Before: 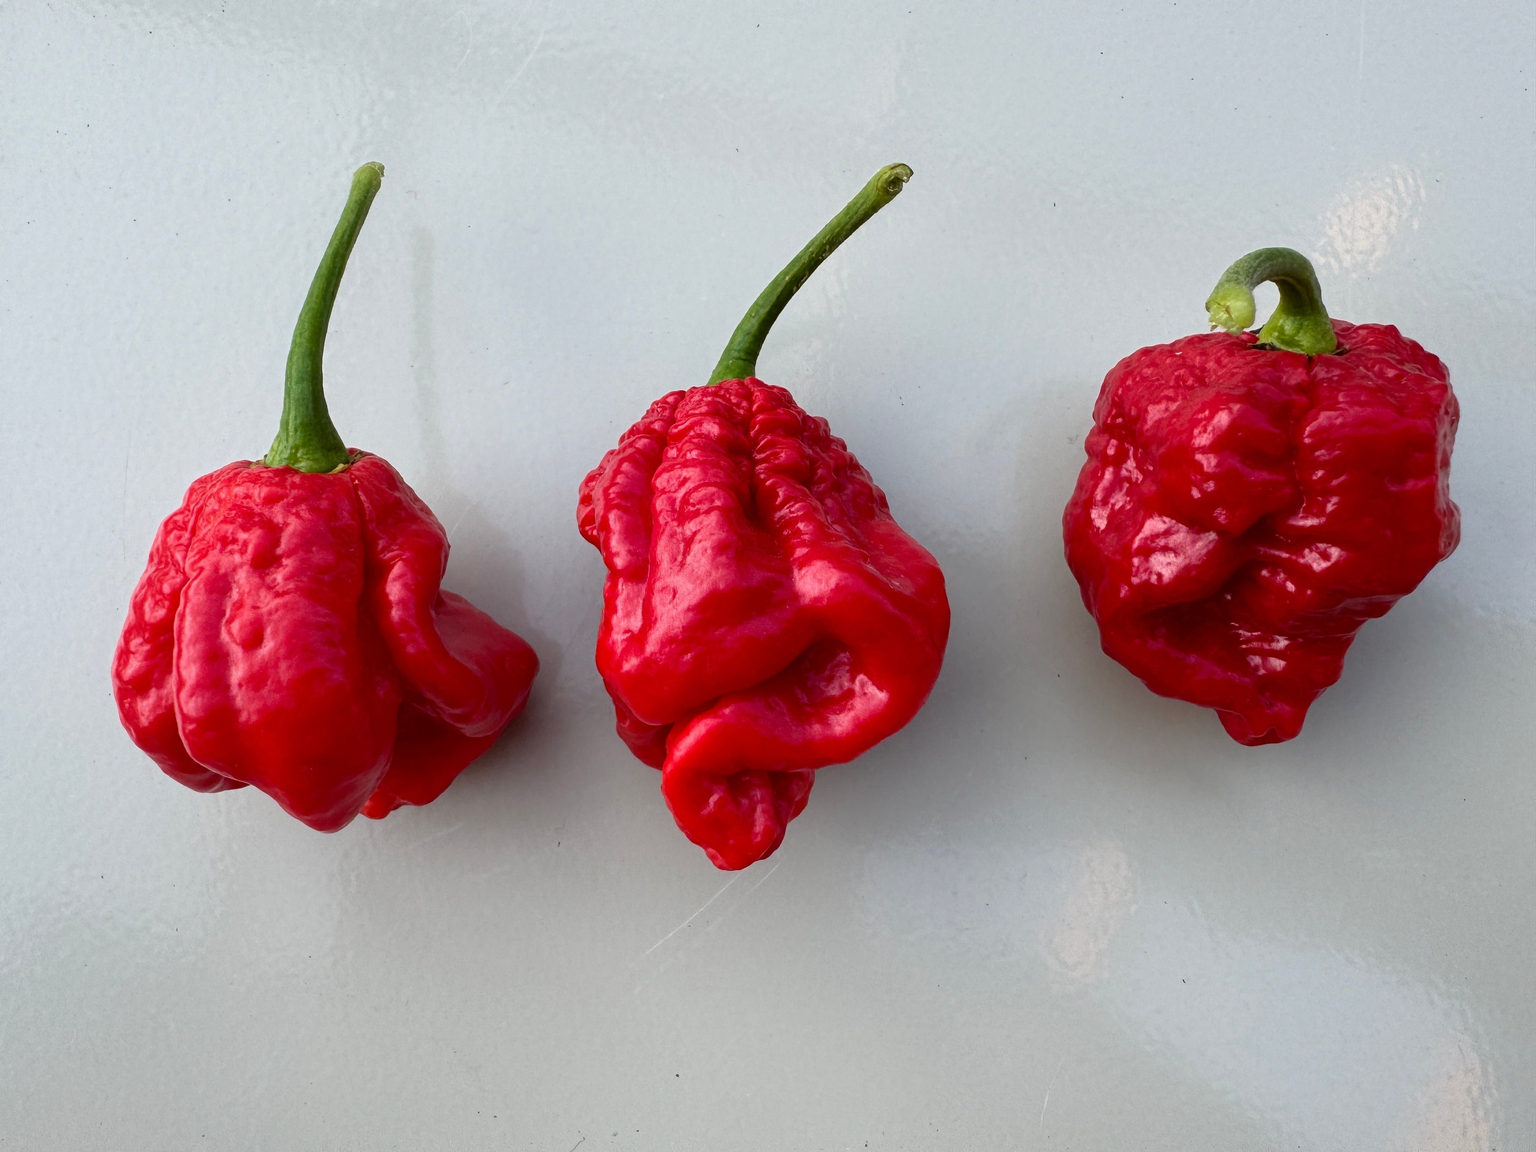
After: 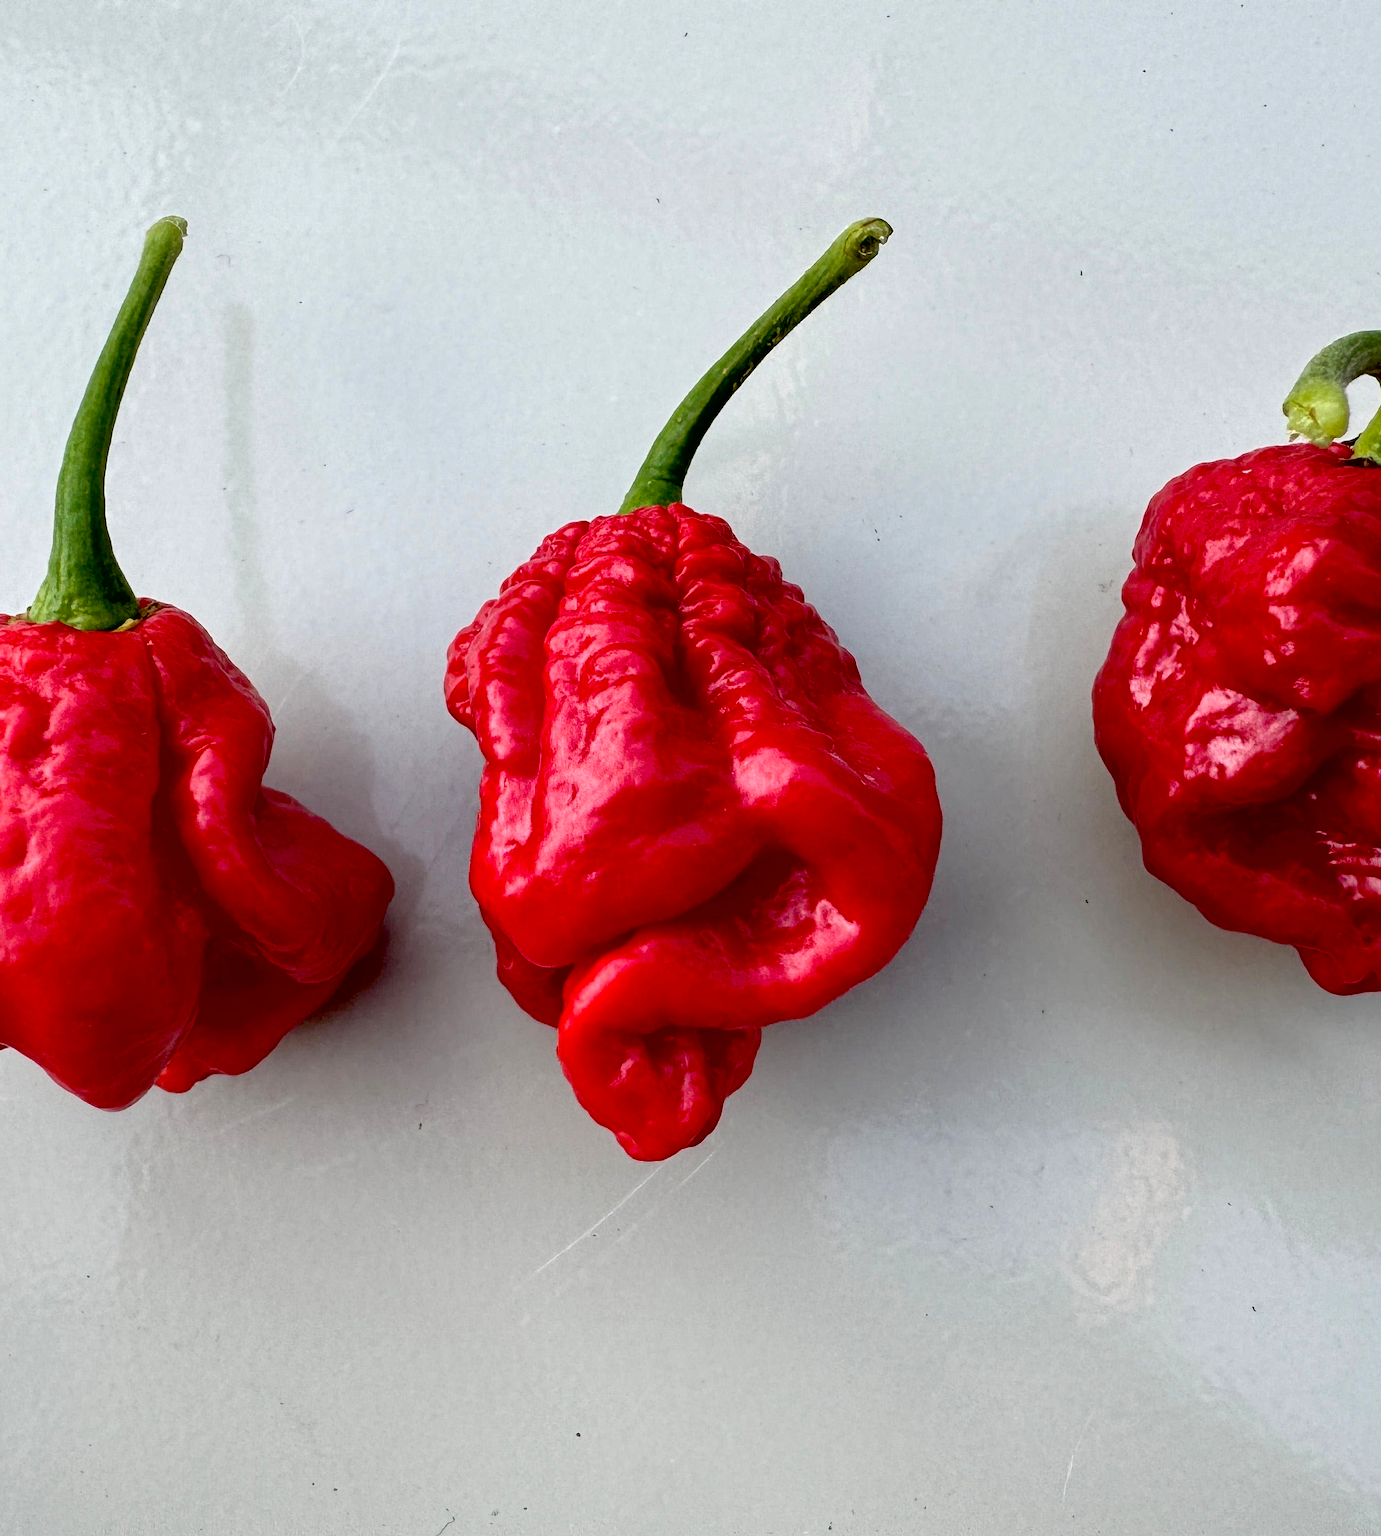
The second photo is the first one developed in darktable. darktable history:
local contrast: mode bilateral grid, contrast 20, coarseness 49, detail 132%, midtone range 0.2
crop and rotate: left 15.909%, right 16.628%
exposure: black level correction 0.024, exposure 0.185 EV, compensate highlight preservation false
color correction: highlights a* -0.241, highlights b* -0.085
